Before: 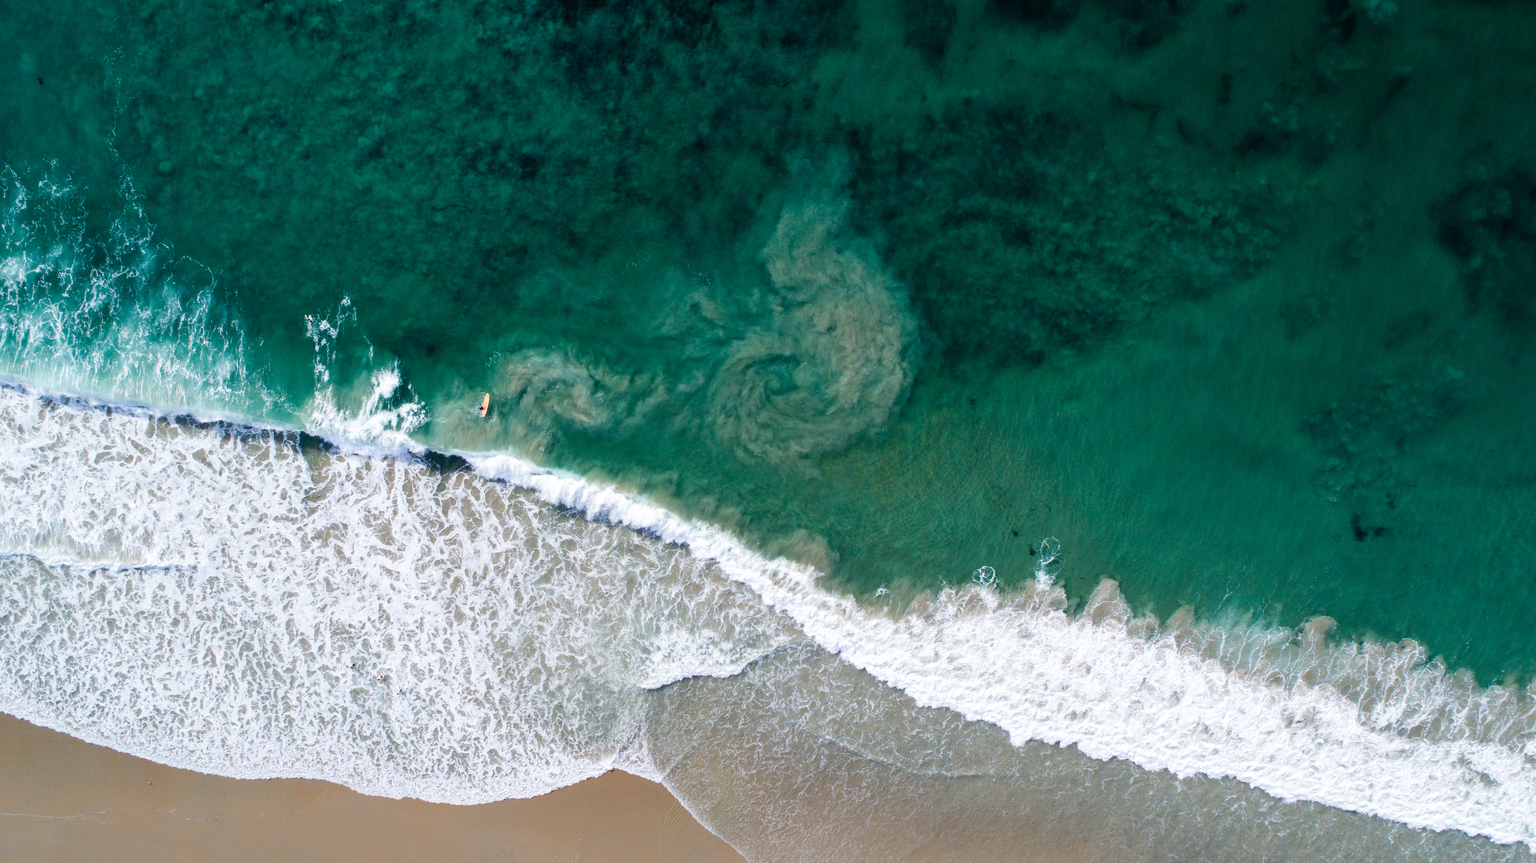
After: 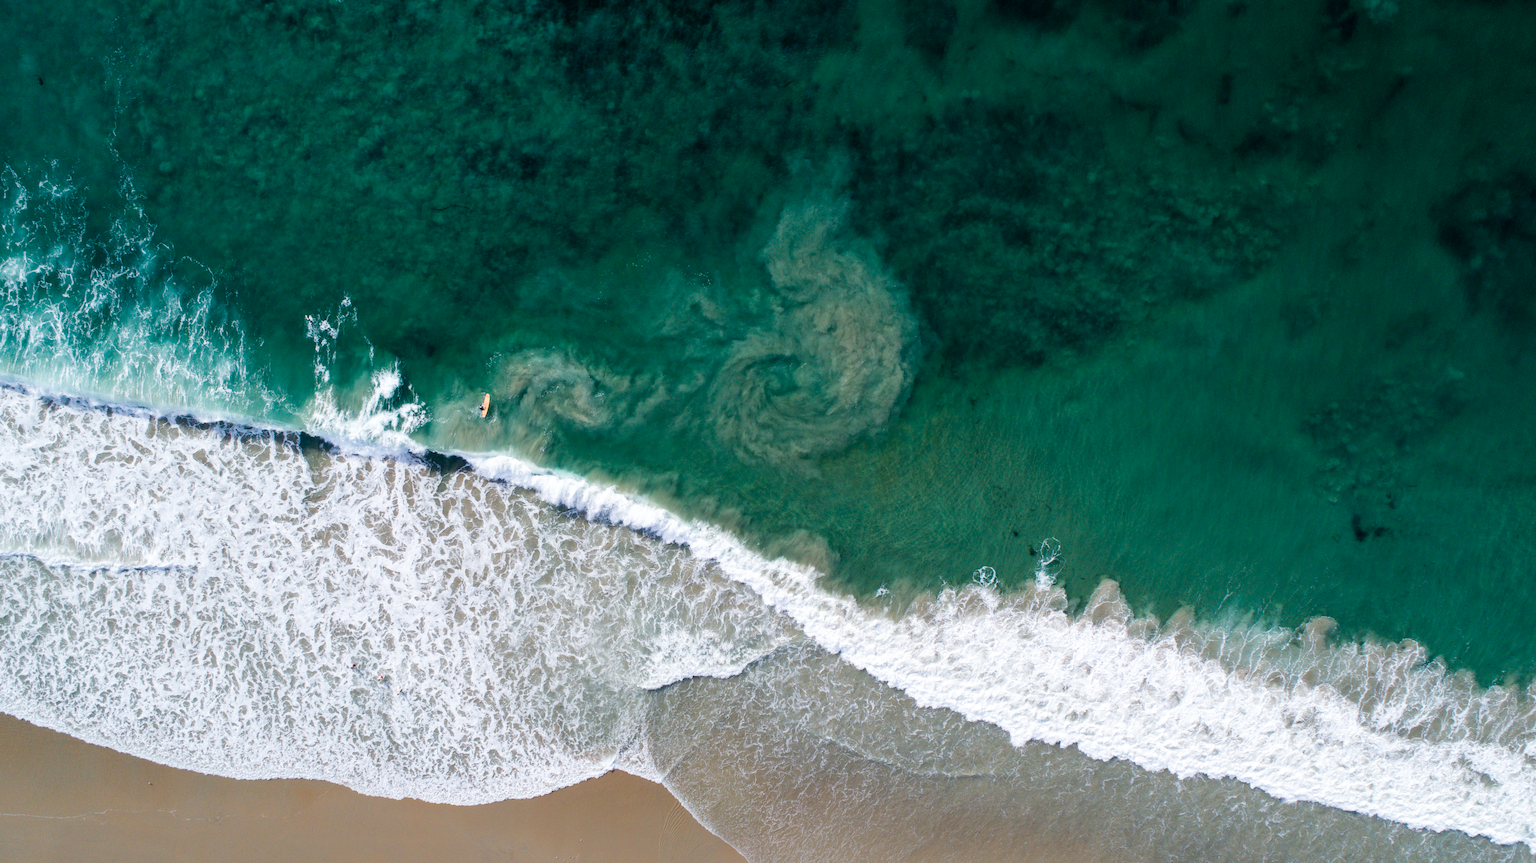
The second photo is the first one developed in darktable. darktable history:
contrast brightness saturation: contrast 0.029, brightness -0.035
